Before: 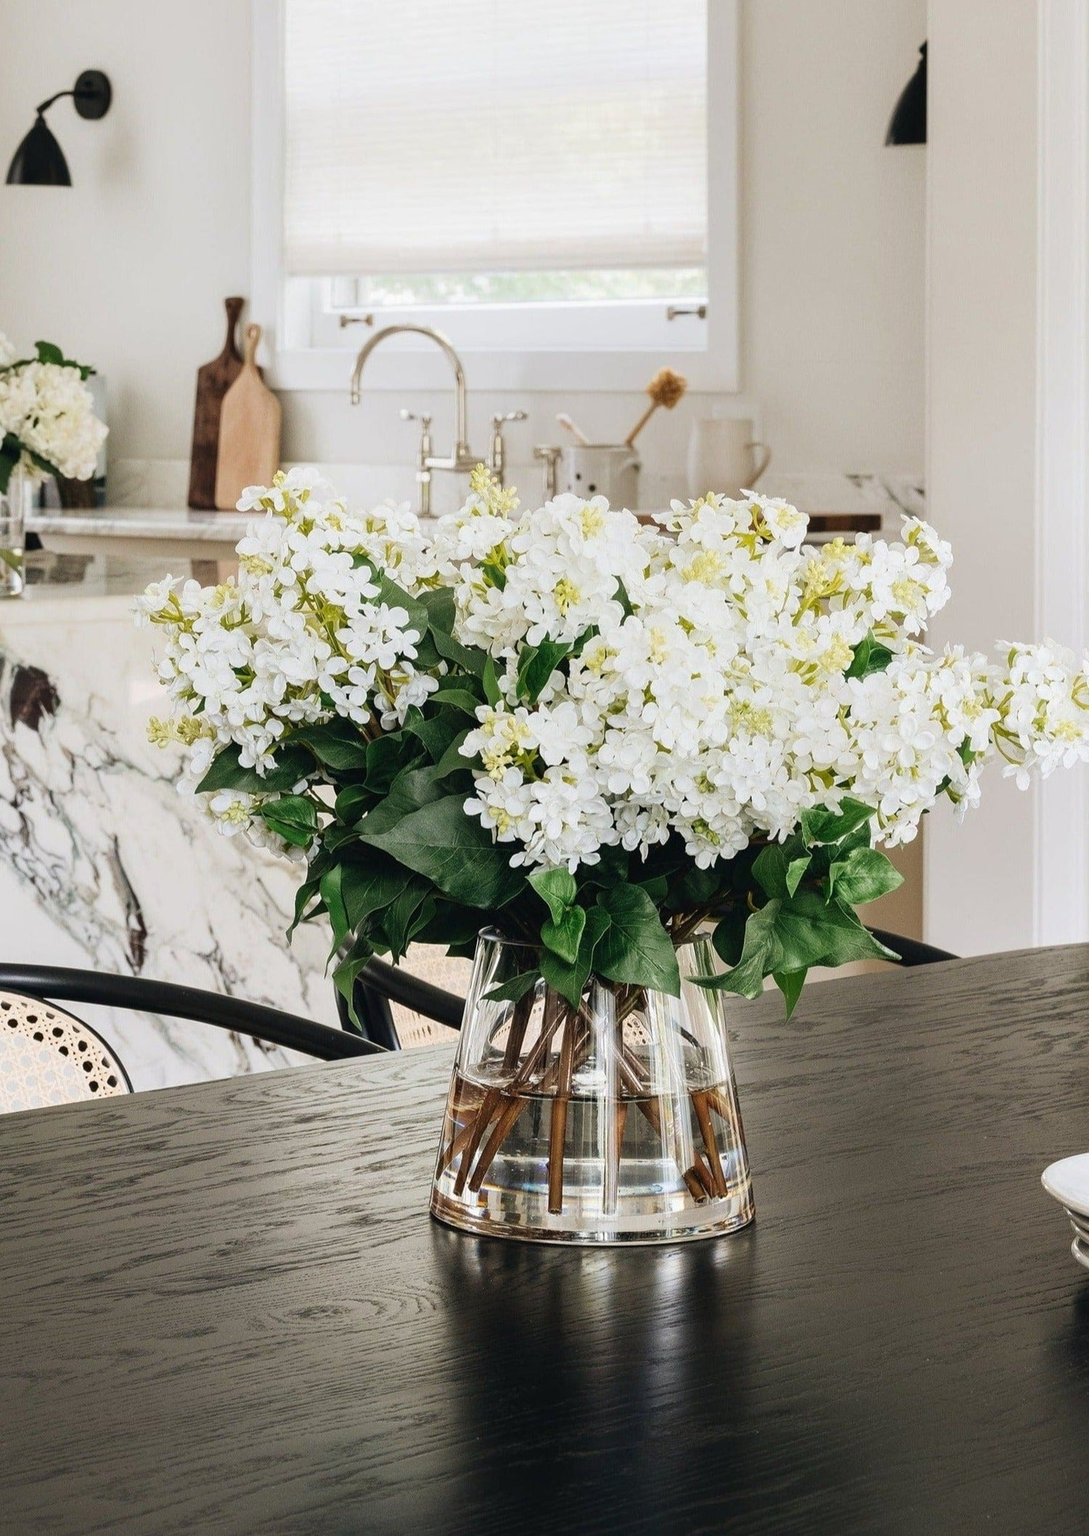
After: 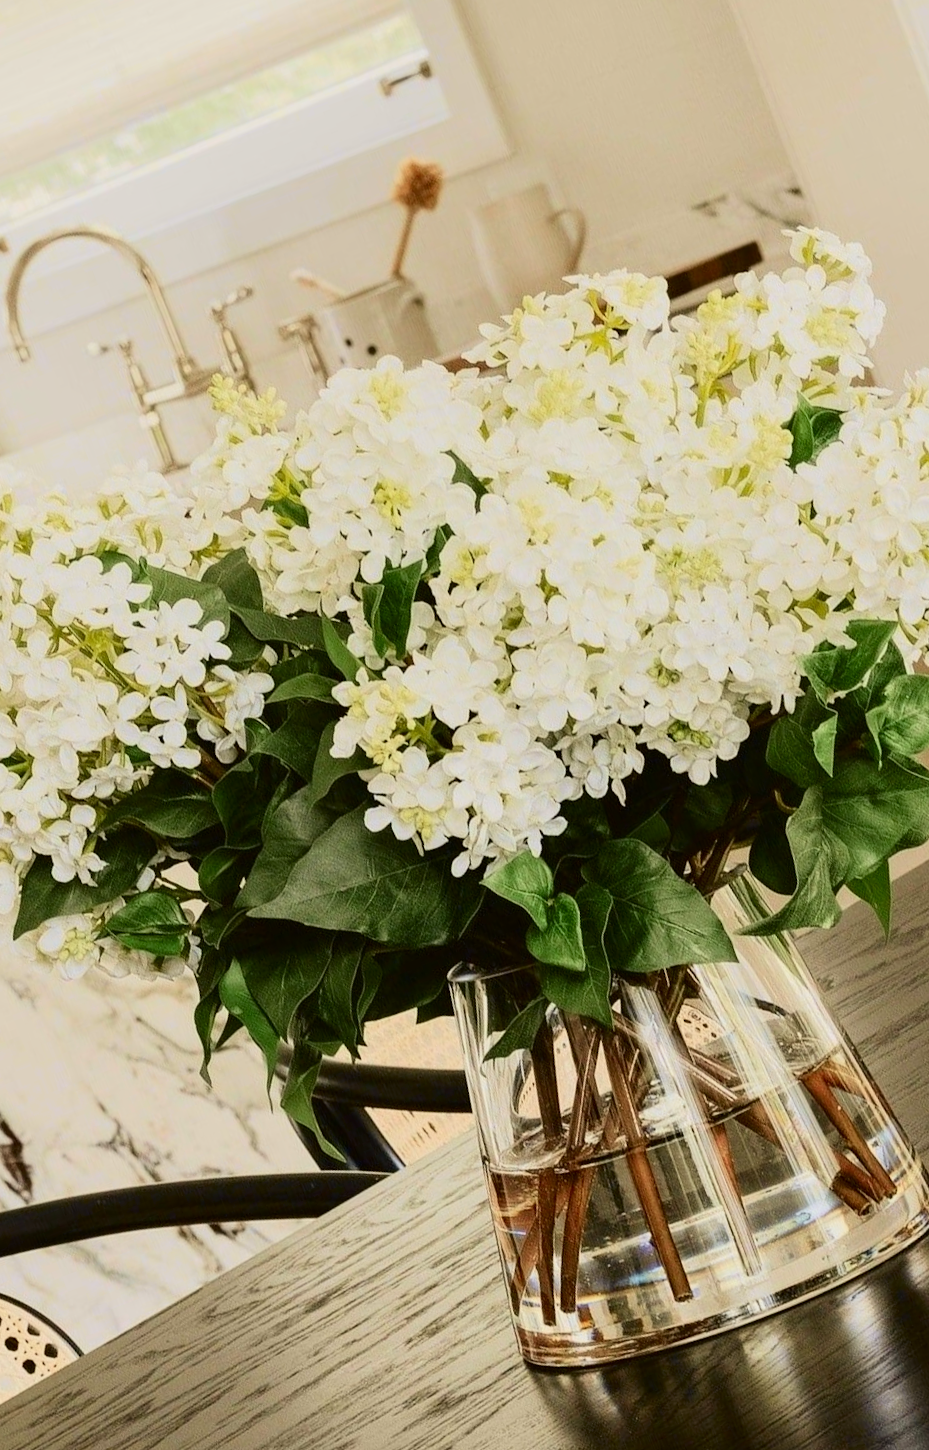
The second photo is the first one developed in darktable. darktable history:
tone curve: curves: ch0 [(0, 0) (0.091, 0.066) (0.184, 0.16) (0.491, 0.519) (0.748, 0.765) (1, 0.919)]; ch1 [(0, 0) (0.179, 0.173) (0.322, 0.32) (0.424, 0.424) (0.502, 0.504) (0.56, 0.575) (0.631, 0.675) (0.777, 0.806) (1, 1)]; ch2 [(0, 0) (0.434, 0.447) (0.485, 0.495) (0.524, 0.563) (0.676, 0.691) (1, 1)], color space Lab, independent channels, preserve colors none
color balance rgb: power › chroma 0.655%, power › hue 60°, perceptual saturation grading › global saturation 0.113%
crop and rotate: angle 21.18°, left 6.811%, right 3.823%, bottom 1.082%
tone equalizer: on, module defaults
